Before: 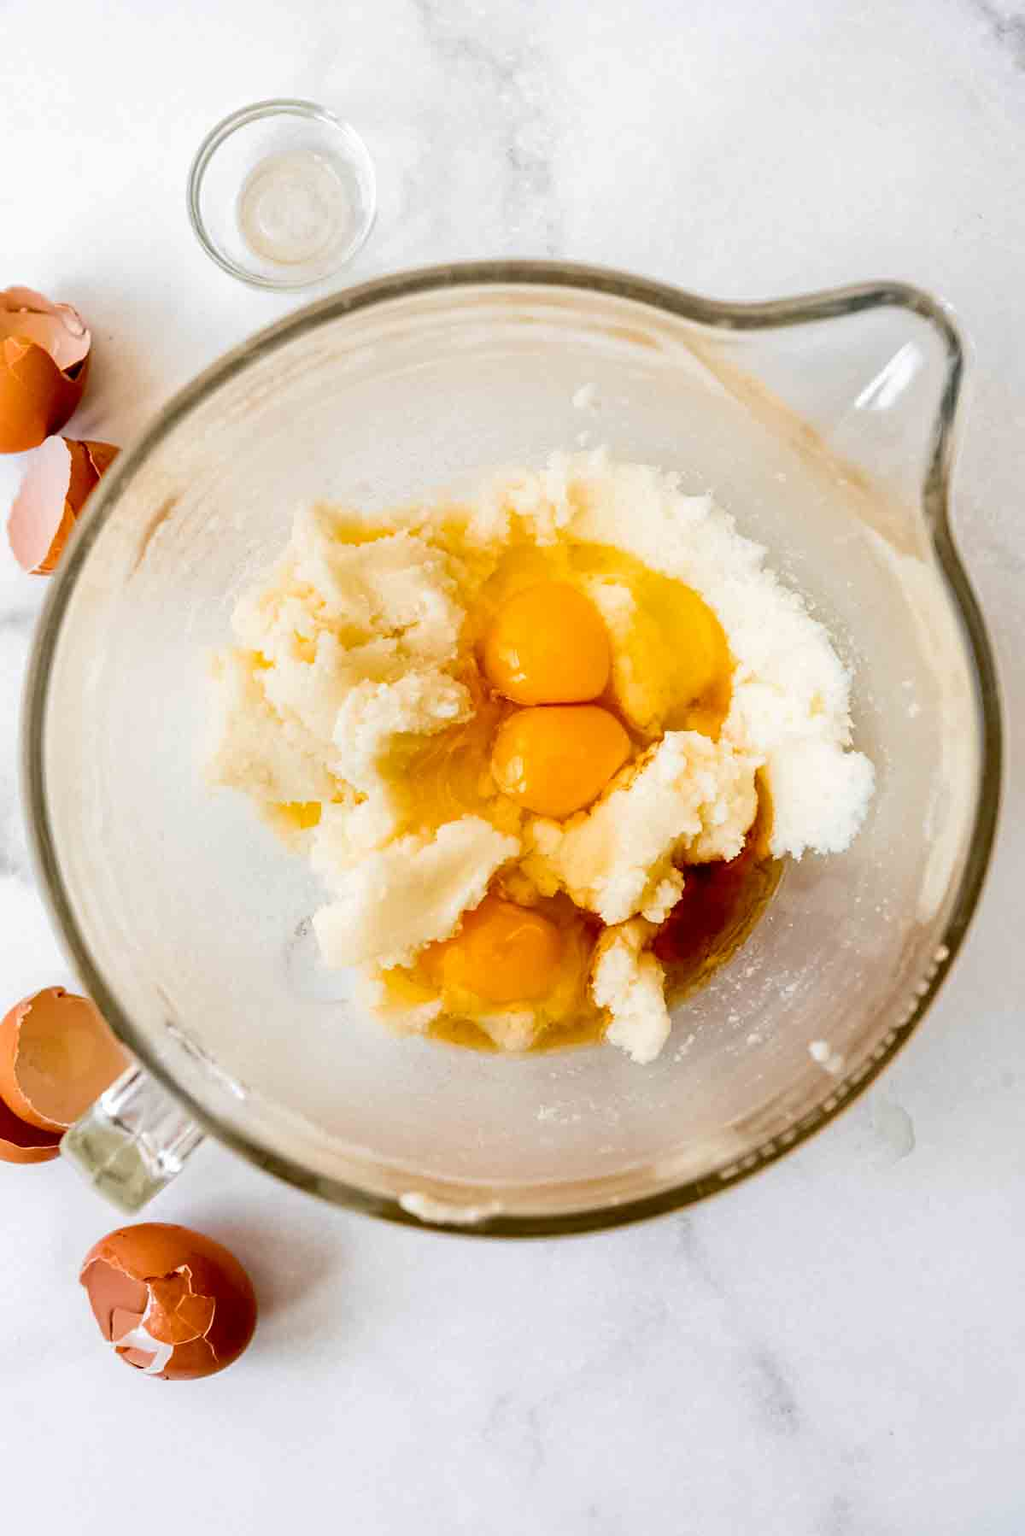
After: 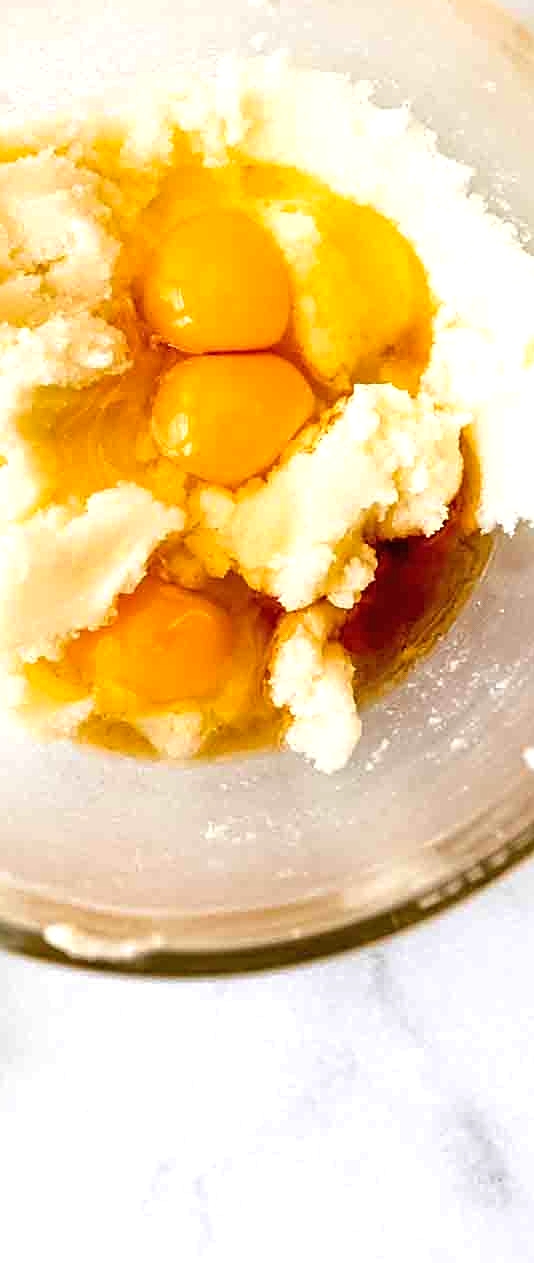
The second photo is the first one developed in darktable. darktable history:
shadows and highlights: shadows 25.19, highlights -25.8
exposure: exposure 0.454 EV, compensate highlight preservation false
sharpen: on, module defaults
crop: left 35.365%, top 26.268%, right 20.112%, bottom 3.456%
